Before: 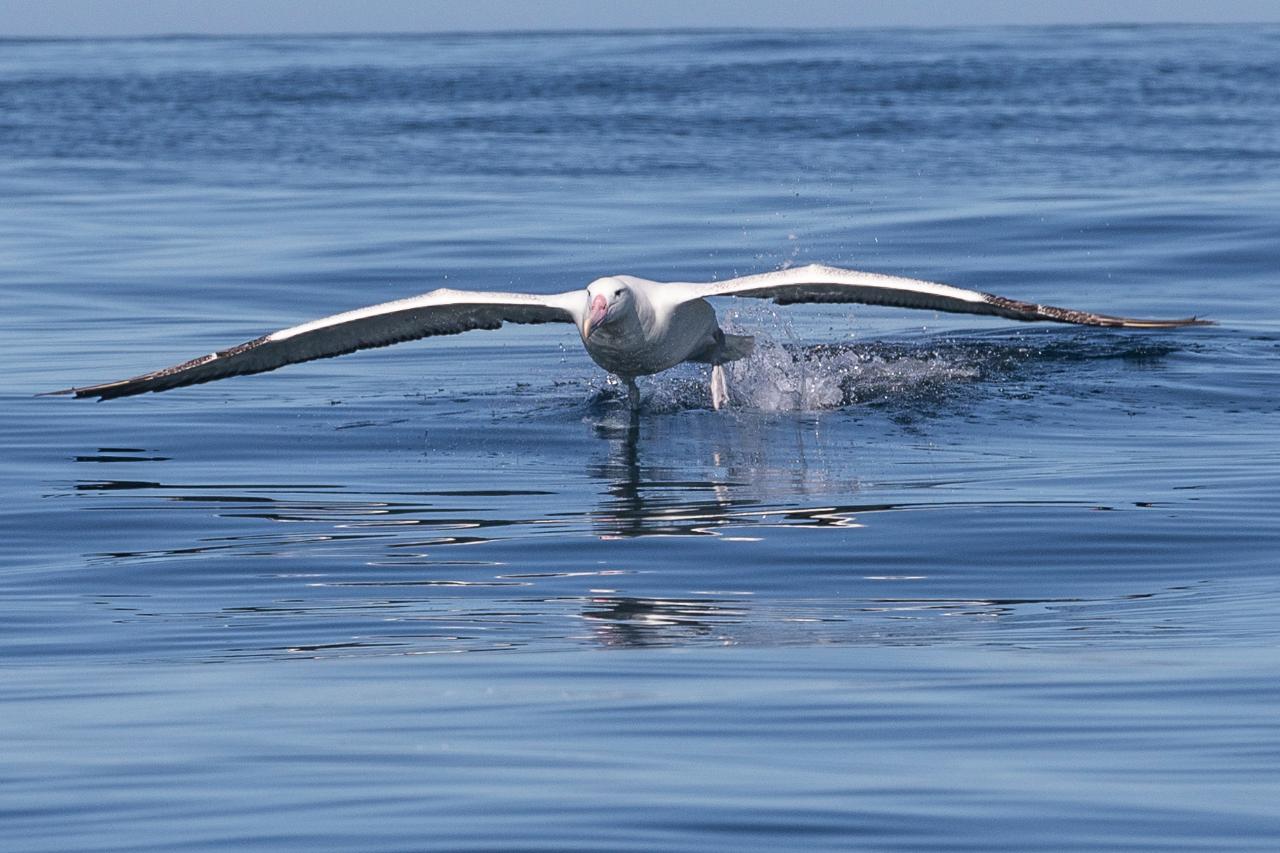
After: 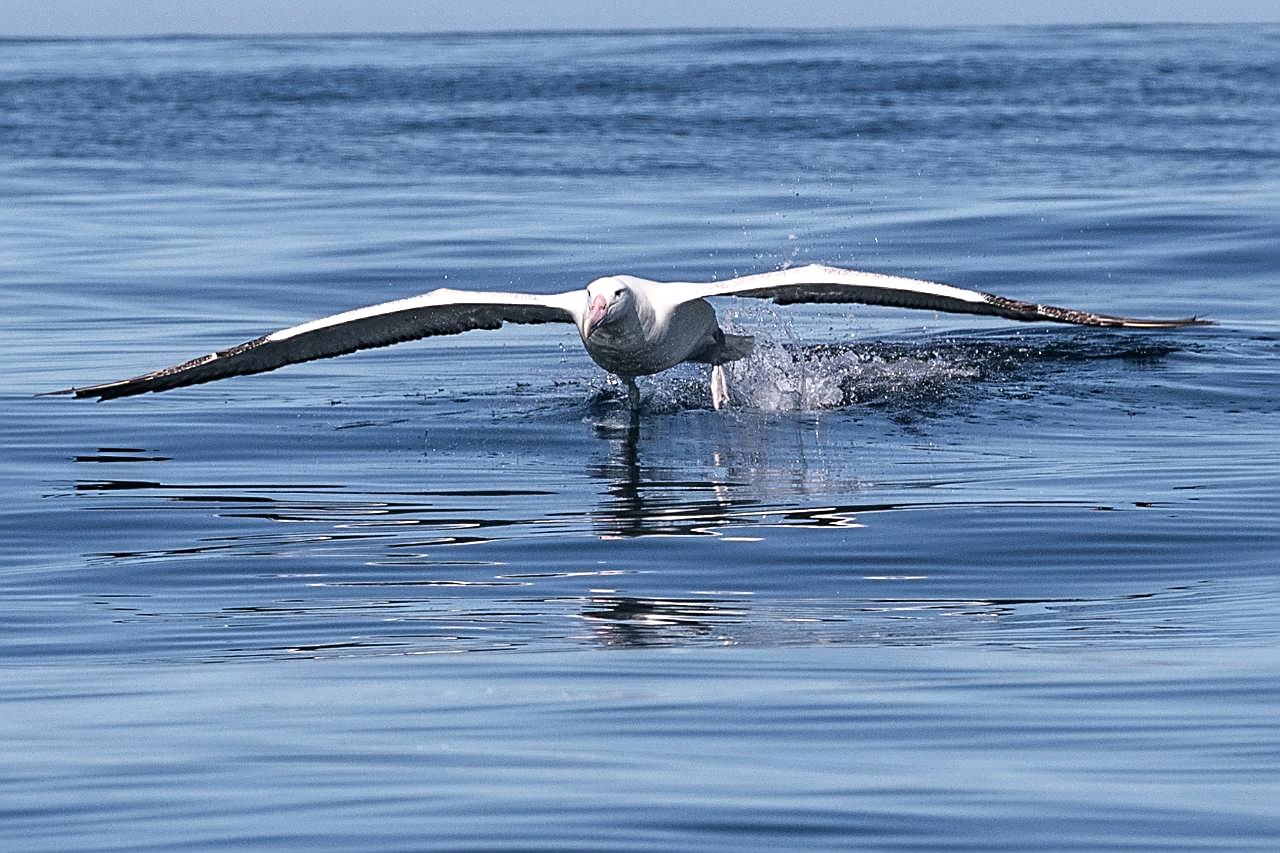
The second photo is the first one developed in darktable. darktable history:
filmic rgb: black relative exposure -9.08 EV, white relative exposure 2.3 EV, hardness 7.49
sharpen: on, module defaults
